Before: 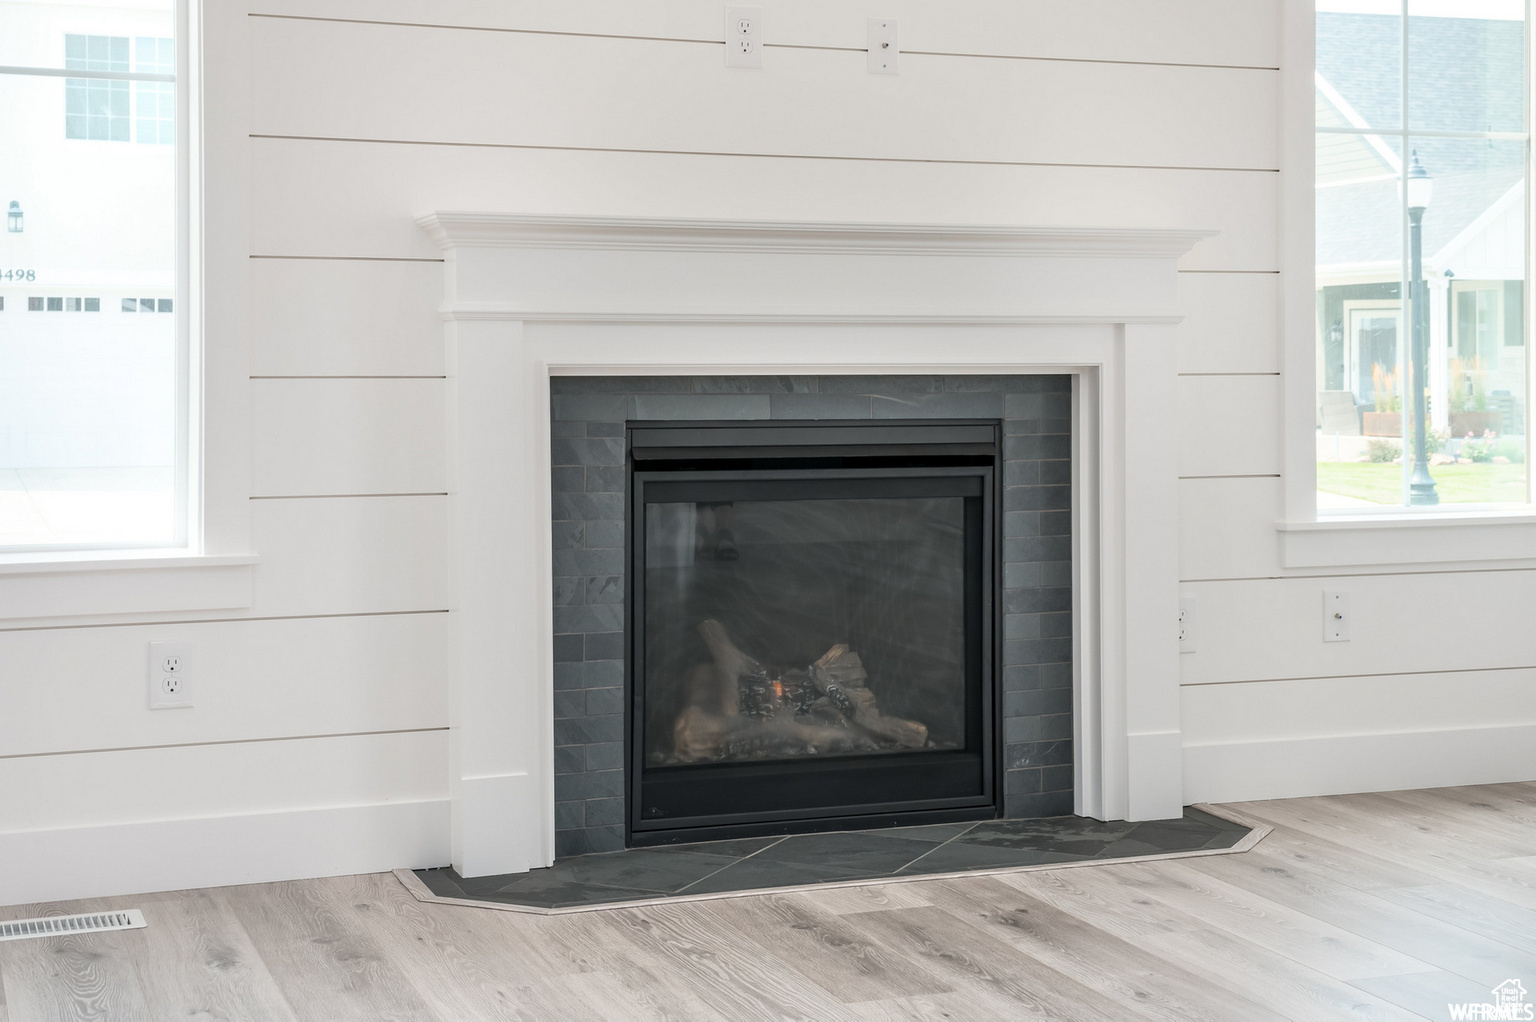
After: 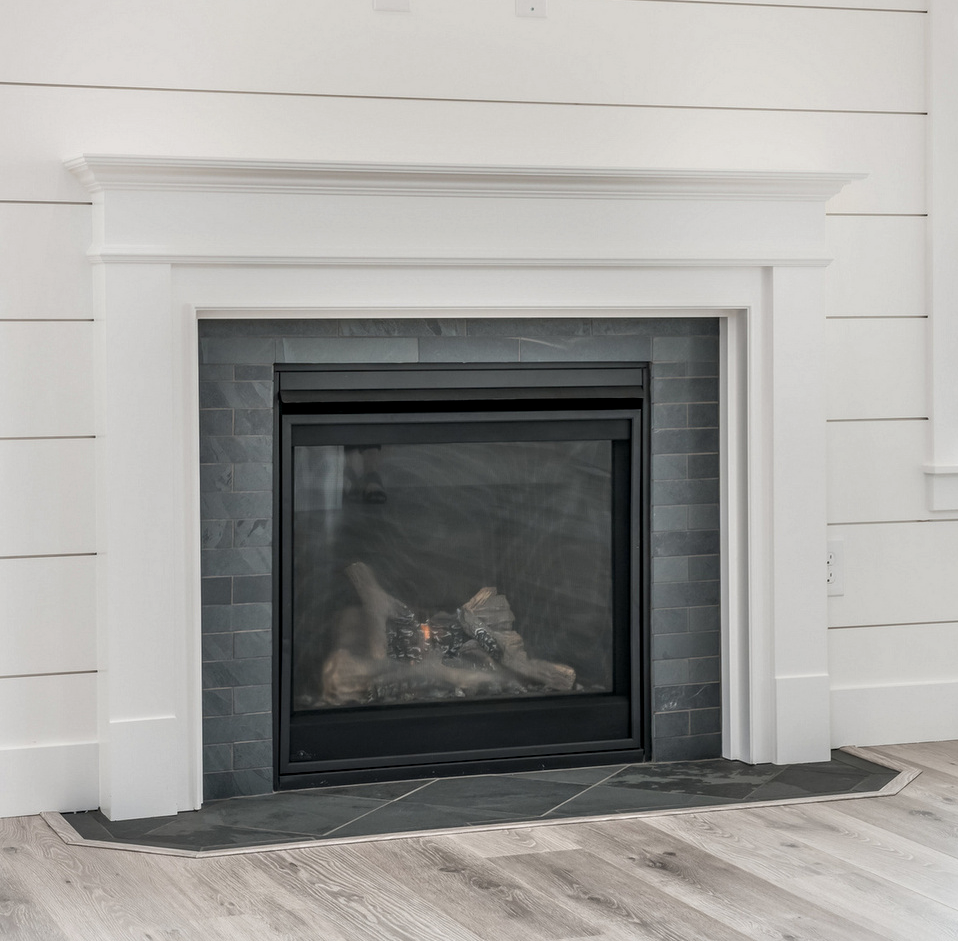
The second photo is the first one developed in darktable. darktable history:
local contrast: on, module defaults
contrast brightness saturation: saturation -0.05
crop and rotate: left 22.918%, top 5.629%, right 14.711%, bottom 2.247%
